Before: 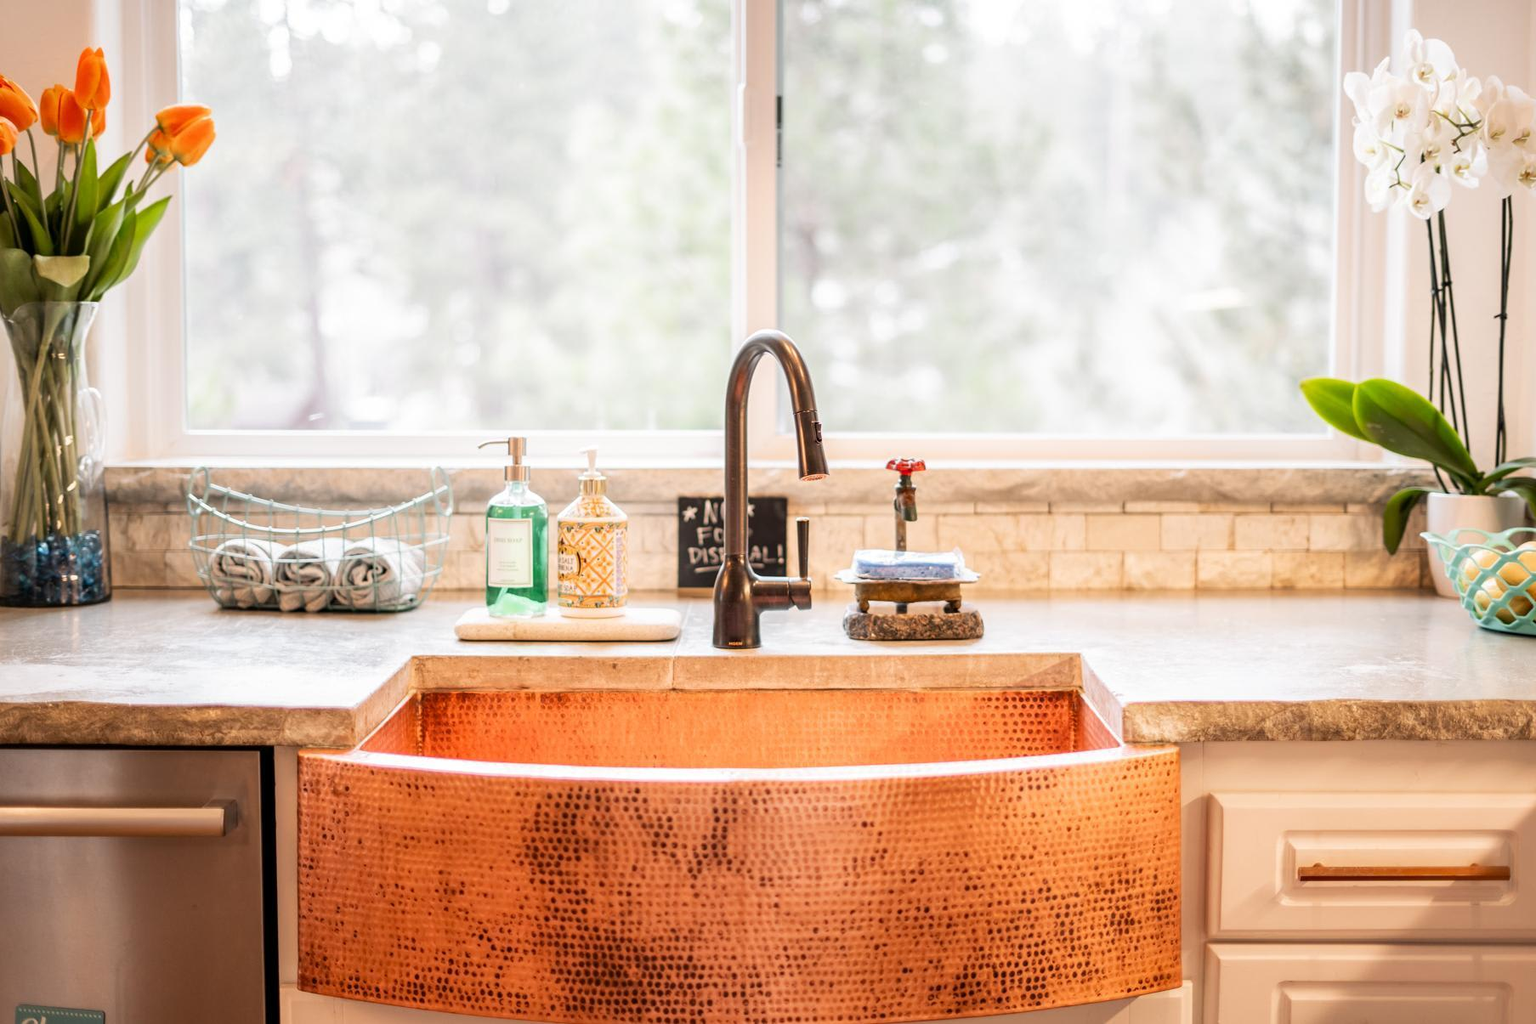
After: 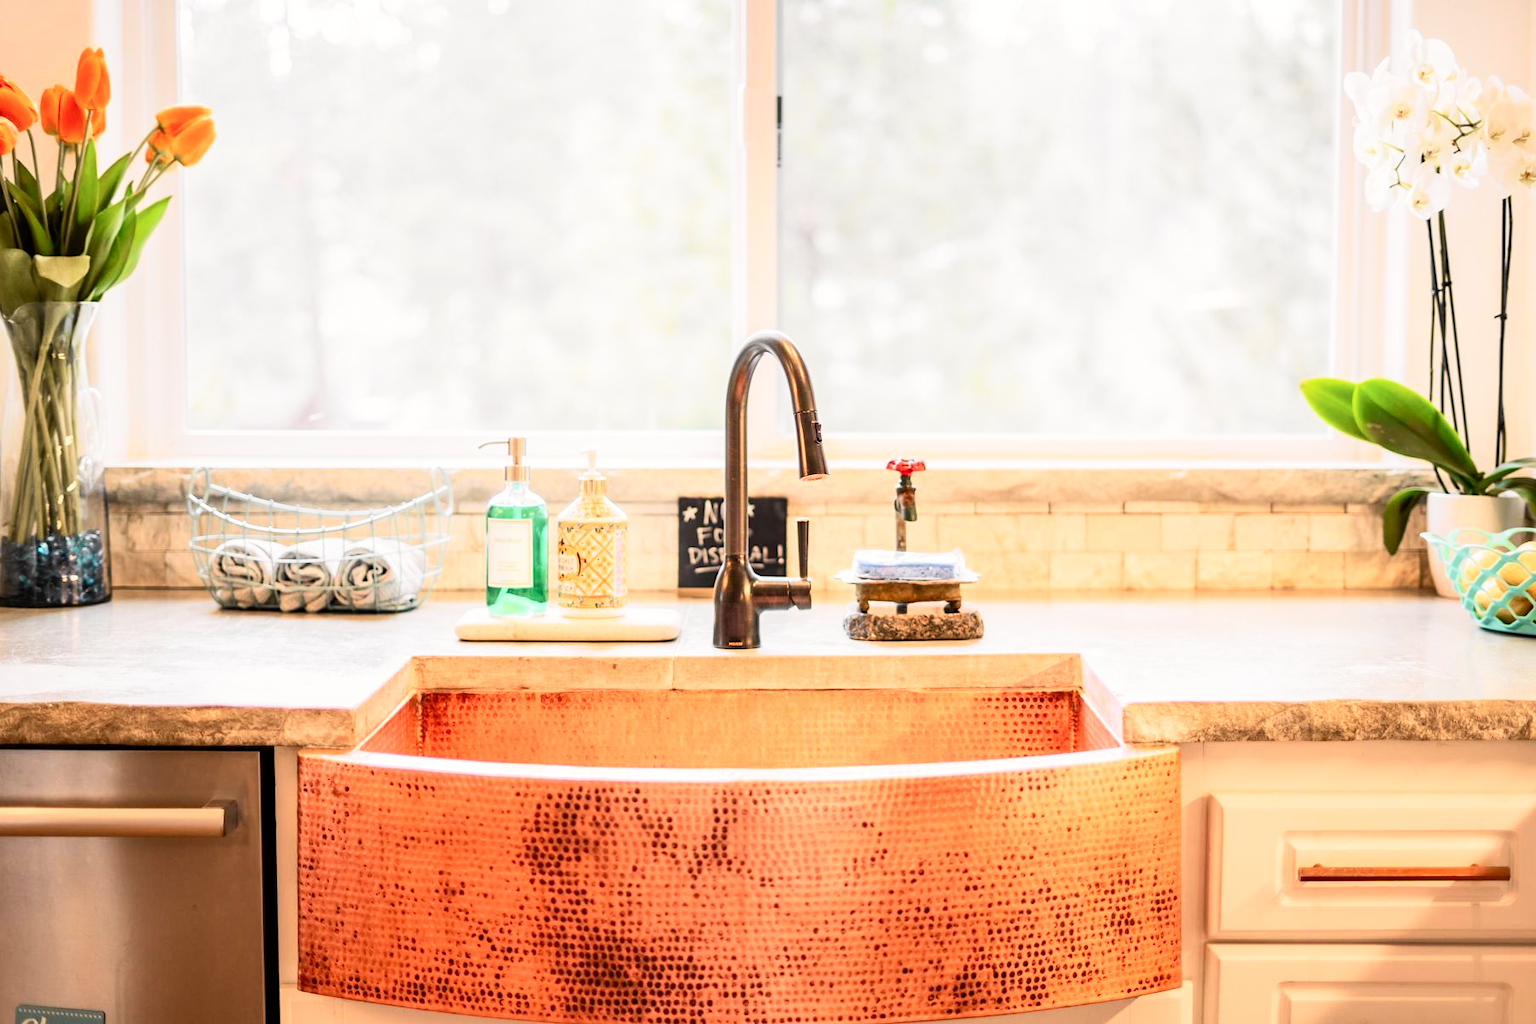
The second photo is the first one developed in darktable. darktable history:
tone curve: curves: ch0 [(0, 0) (0.055, 0.05) (0.258, 0.287) (0.434, 0.526) (0.517, 0.648) (0.745, 0.874) (1, 1)]; ch1 [(0, 0) (0.346, 0.307) (0.418, 0.383) (0.46, 0.439) (0.482, 0.493) (0.502, 0.503) (0.517, 0.514) (0.55, 0.561) (0.588, 0.603) (0.646, 0.688) (1, 1)]; ch2 [(0, 0) (0.346, 0.34) (0.431, 0.45) (0.485, 0.499) (0.5, 0.503) (0.527, 0.525) (0.545, 0.562) (0.679, 0.706) (1, 1)], color space Lab, independent channels, preserve colors none
